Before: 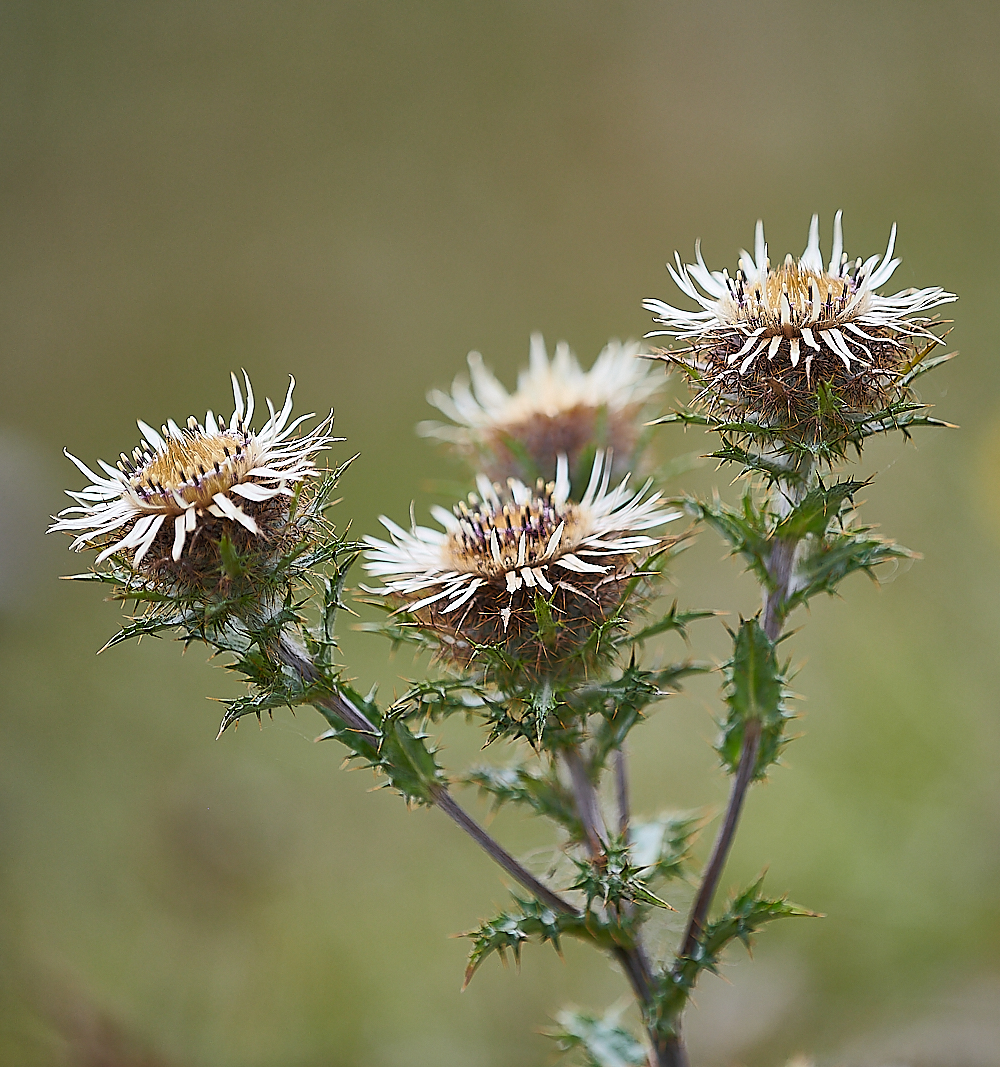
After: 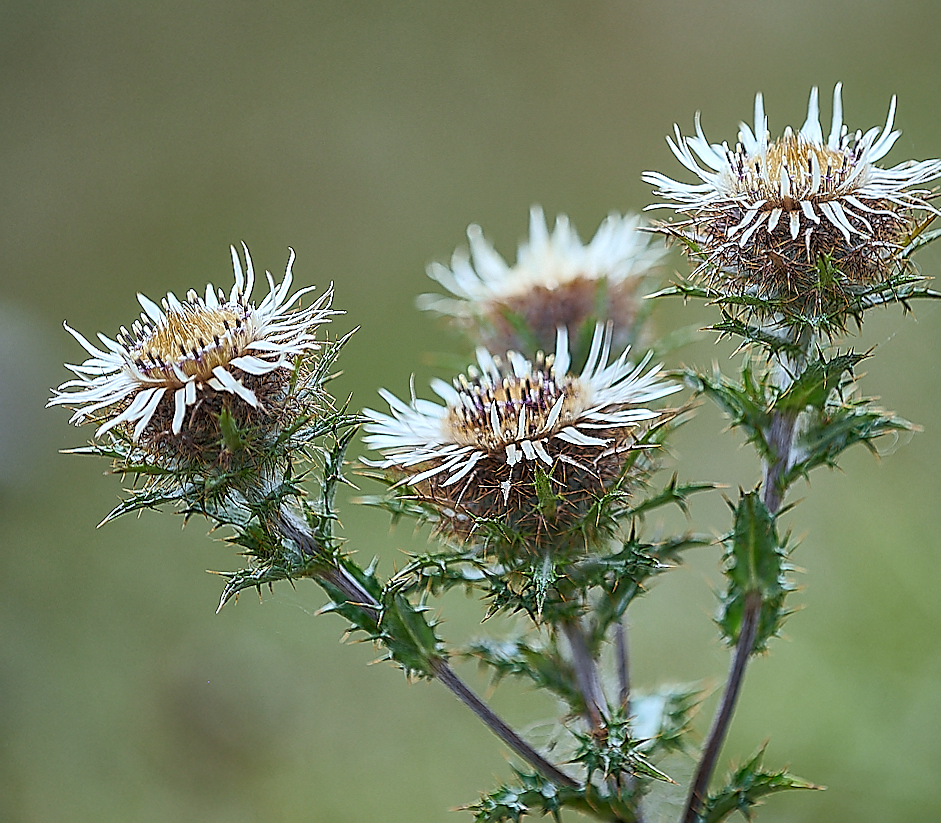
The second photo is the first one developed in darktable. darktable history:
crop and rotate: angle 0.074°, top 11.893%, right 5.677%, bottom 10.804%
sharpen: on, module defaults
local contrast: on, module defaults
color calibration: illuminant Planckian (black body), x 0.368, y 0.361, temperature 4273.29 K
